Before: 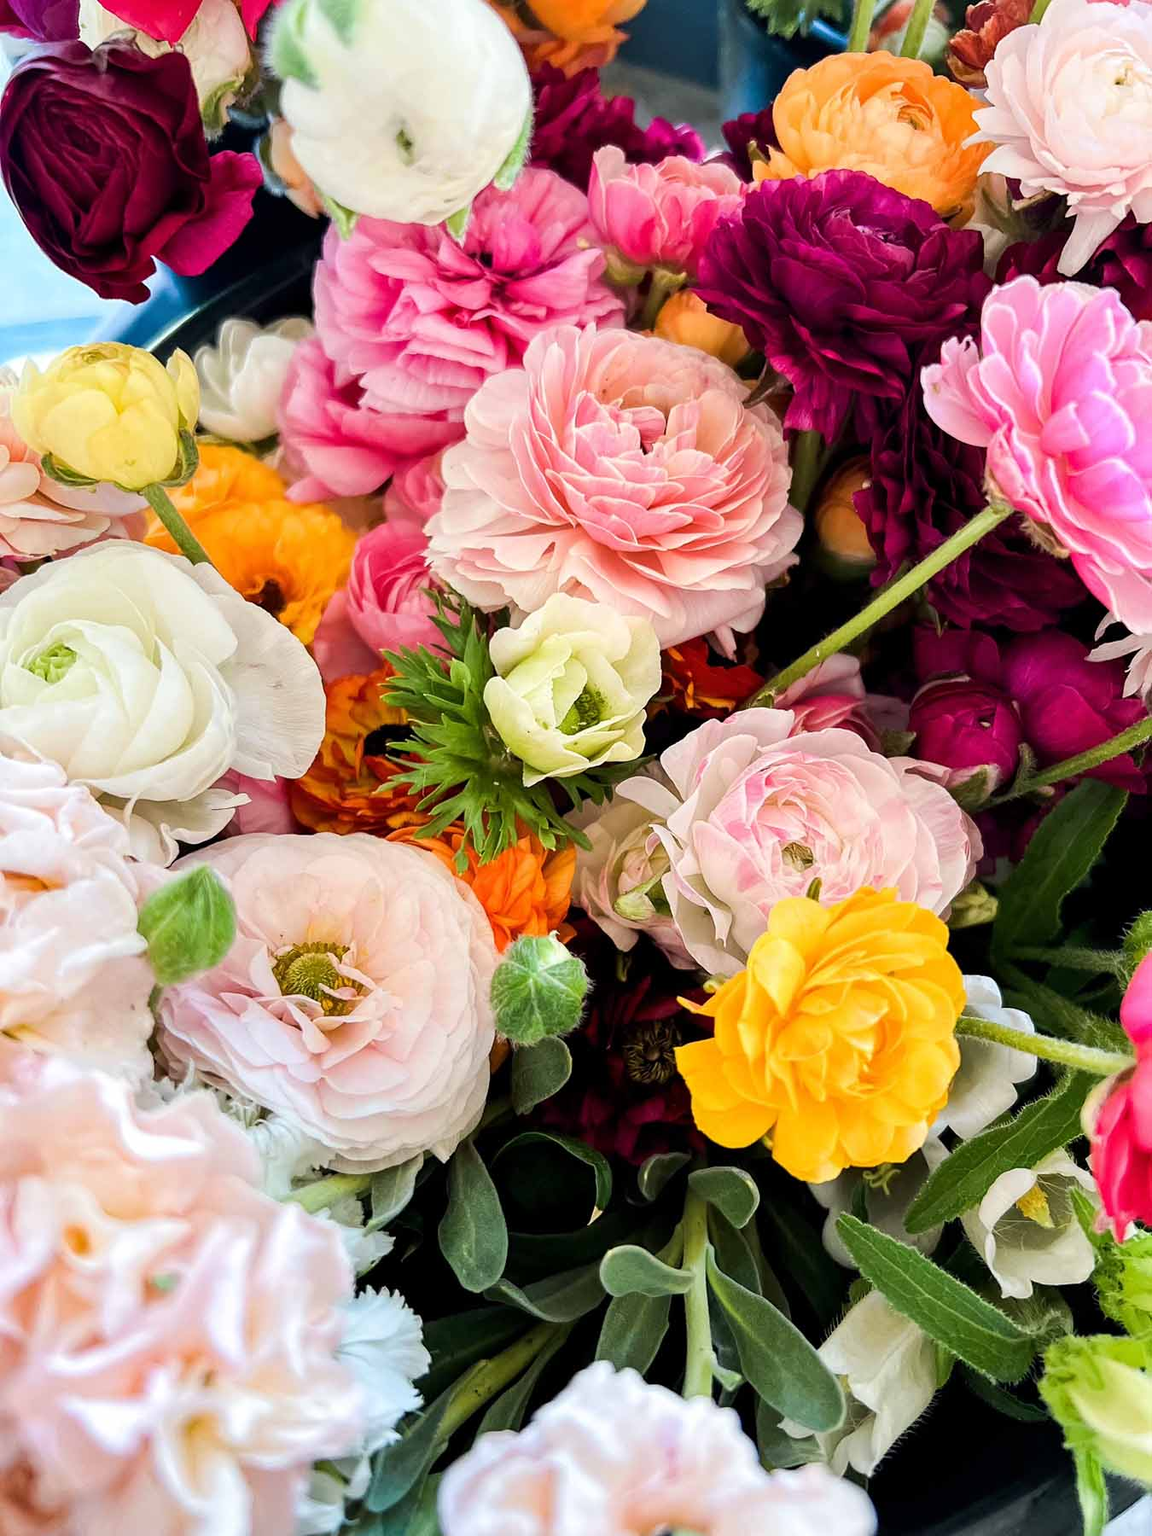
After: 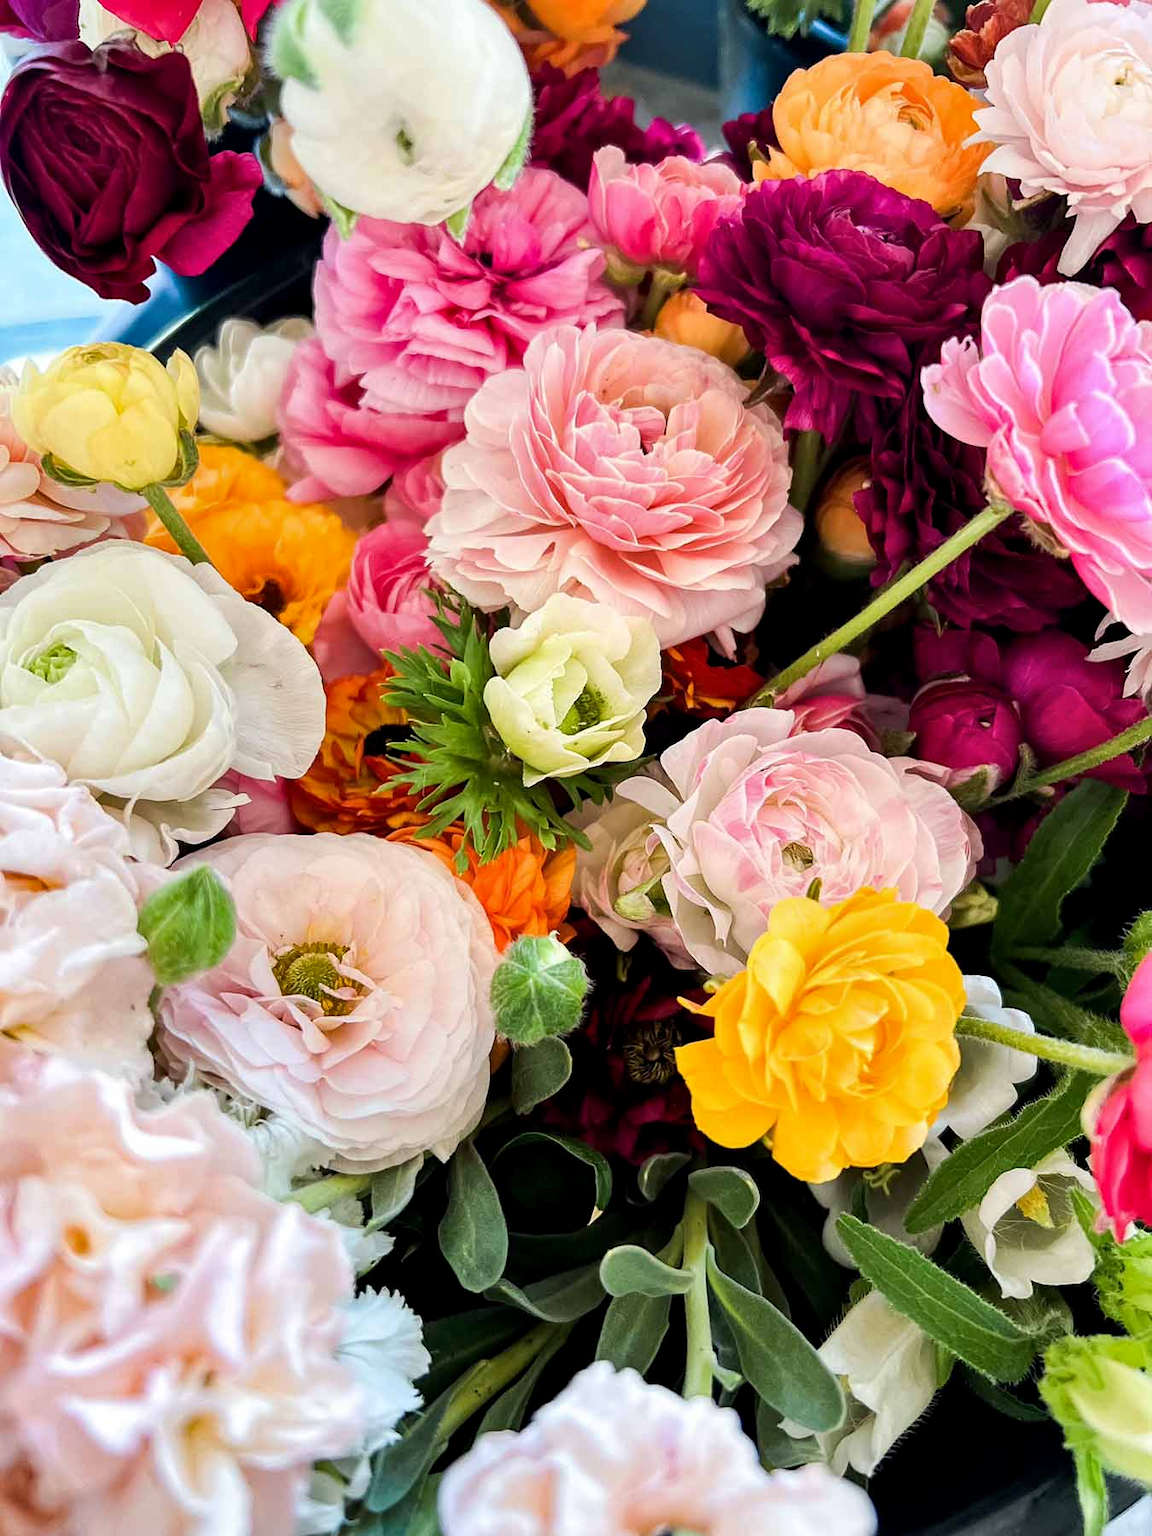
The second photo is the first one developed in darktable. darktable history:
exposure: black level correction 0.001, compensate highlight preservation false
shadows and highlights: shadows 32, highlights -32, soften with gaussian
